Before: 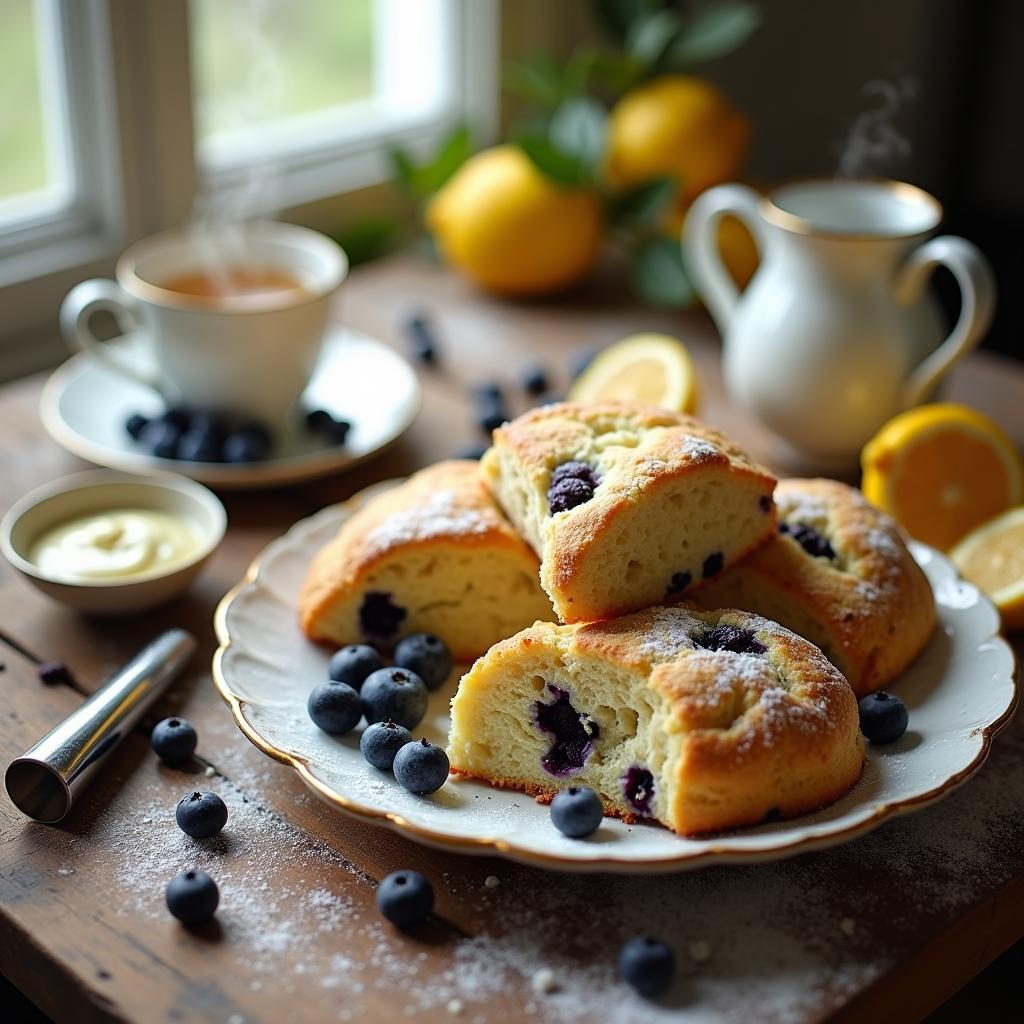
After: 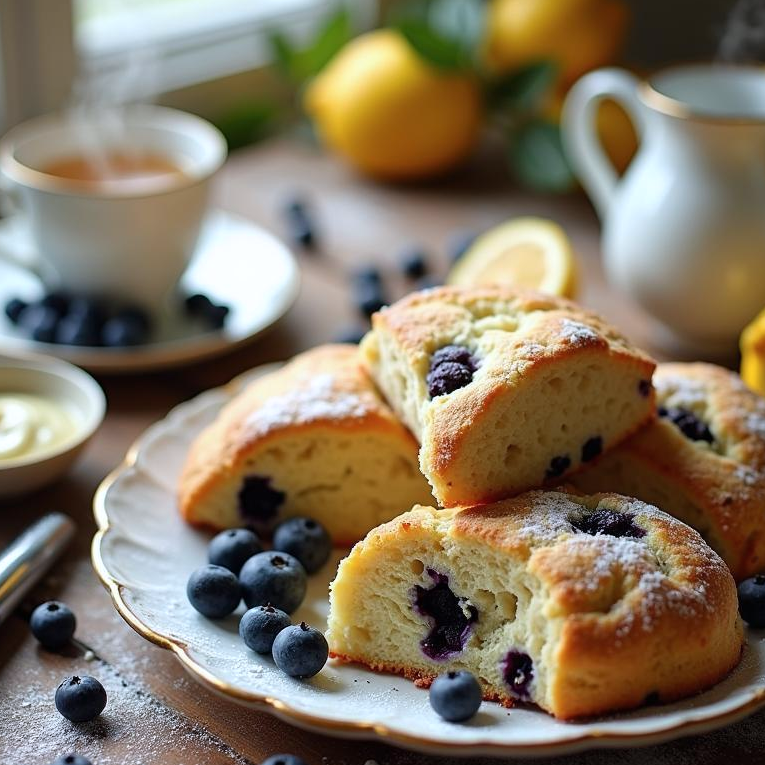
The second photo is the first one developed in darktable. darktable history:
crop and rotate: left 11.831%, top 11.346%, right 13.429%, bottom 13.899%
color correction: highlights a* -0.137, highlights b* -5.91, shadows a* -0.137, shadows b* -0.137
